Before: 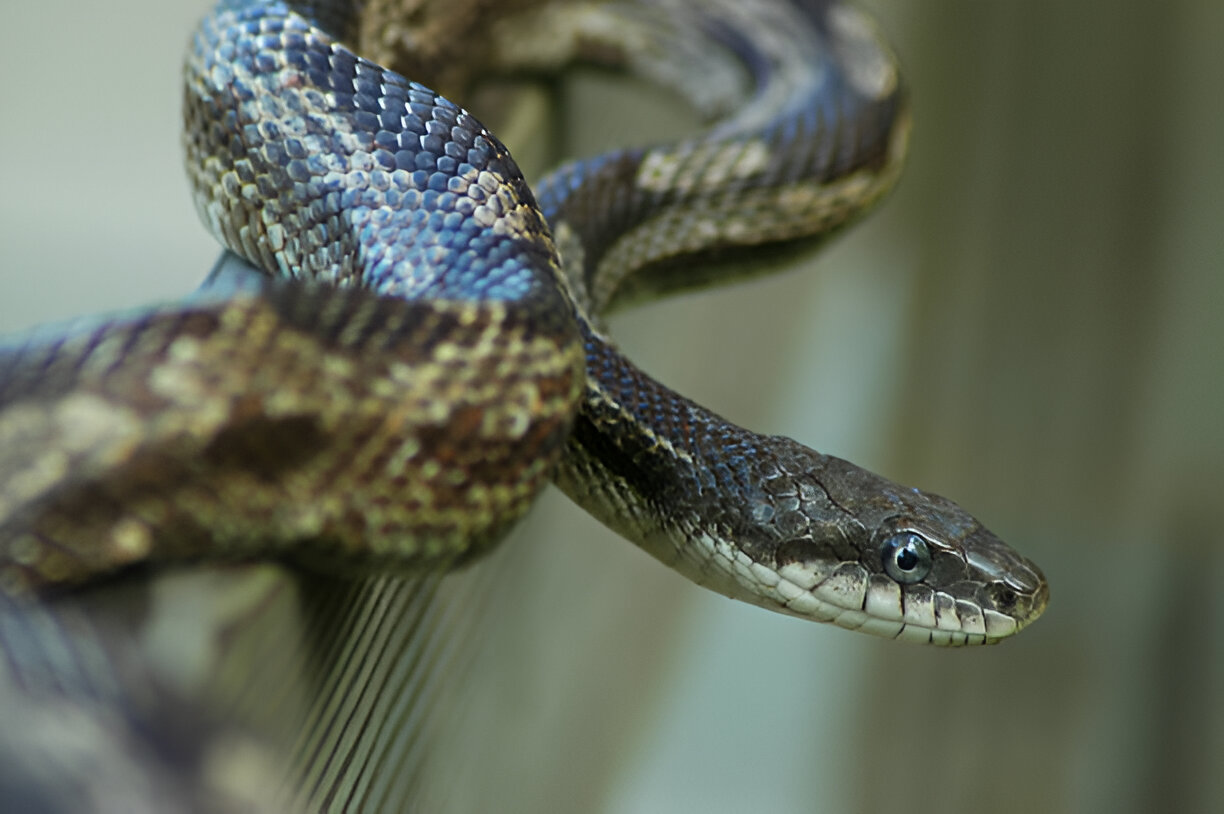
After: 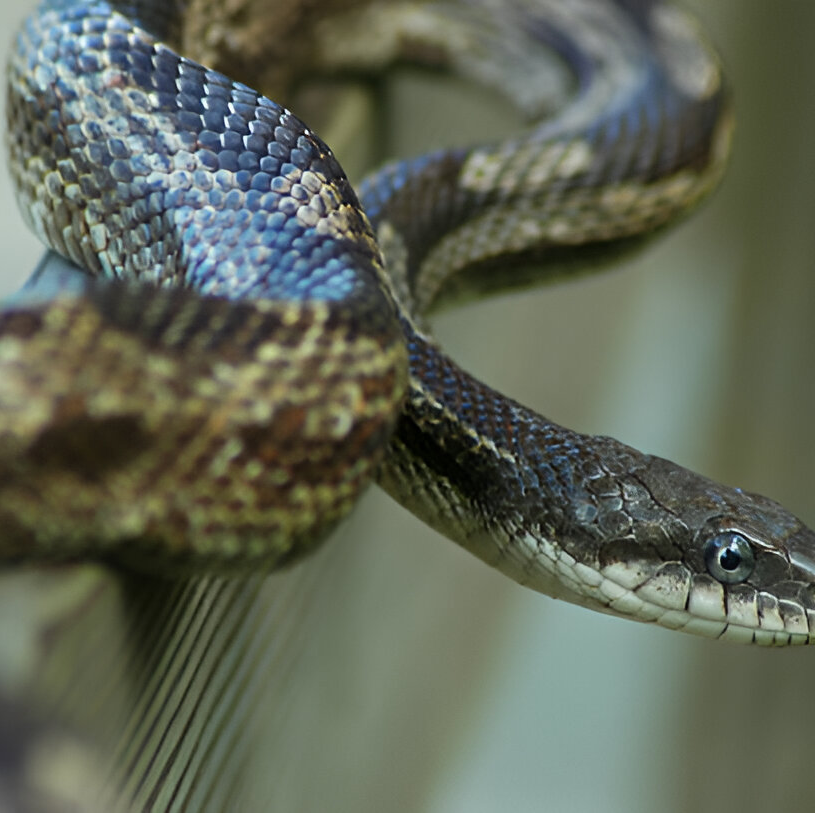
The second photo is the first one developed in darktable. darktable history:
crop and rotate: left 14.48%, right 18.914%
